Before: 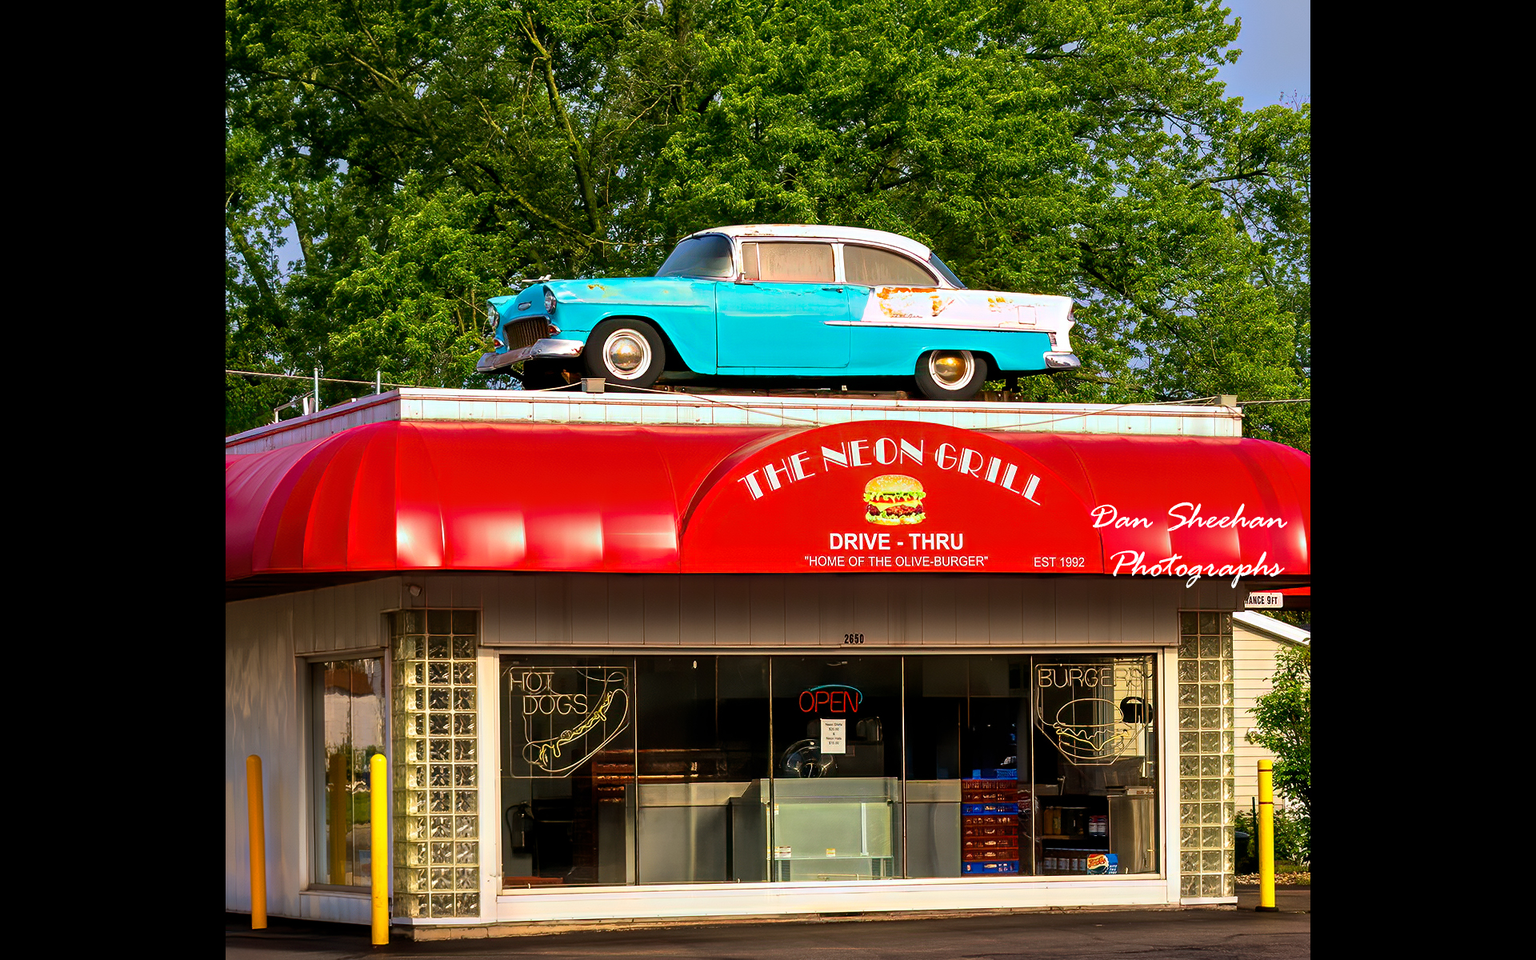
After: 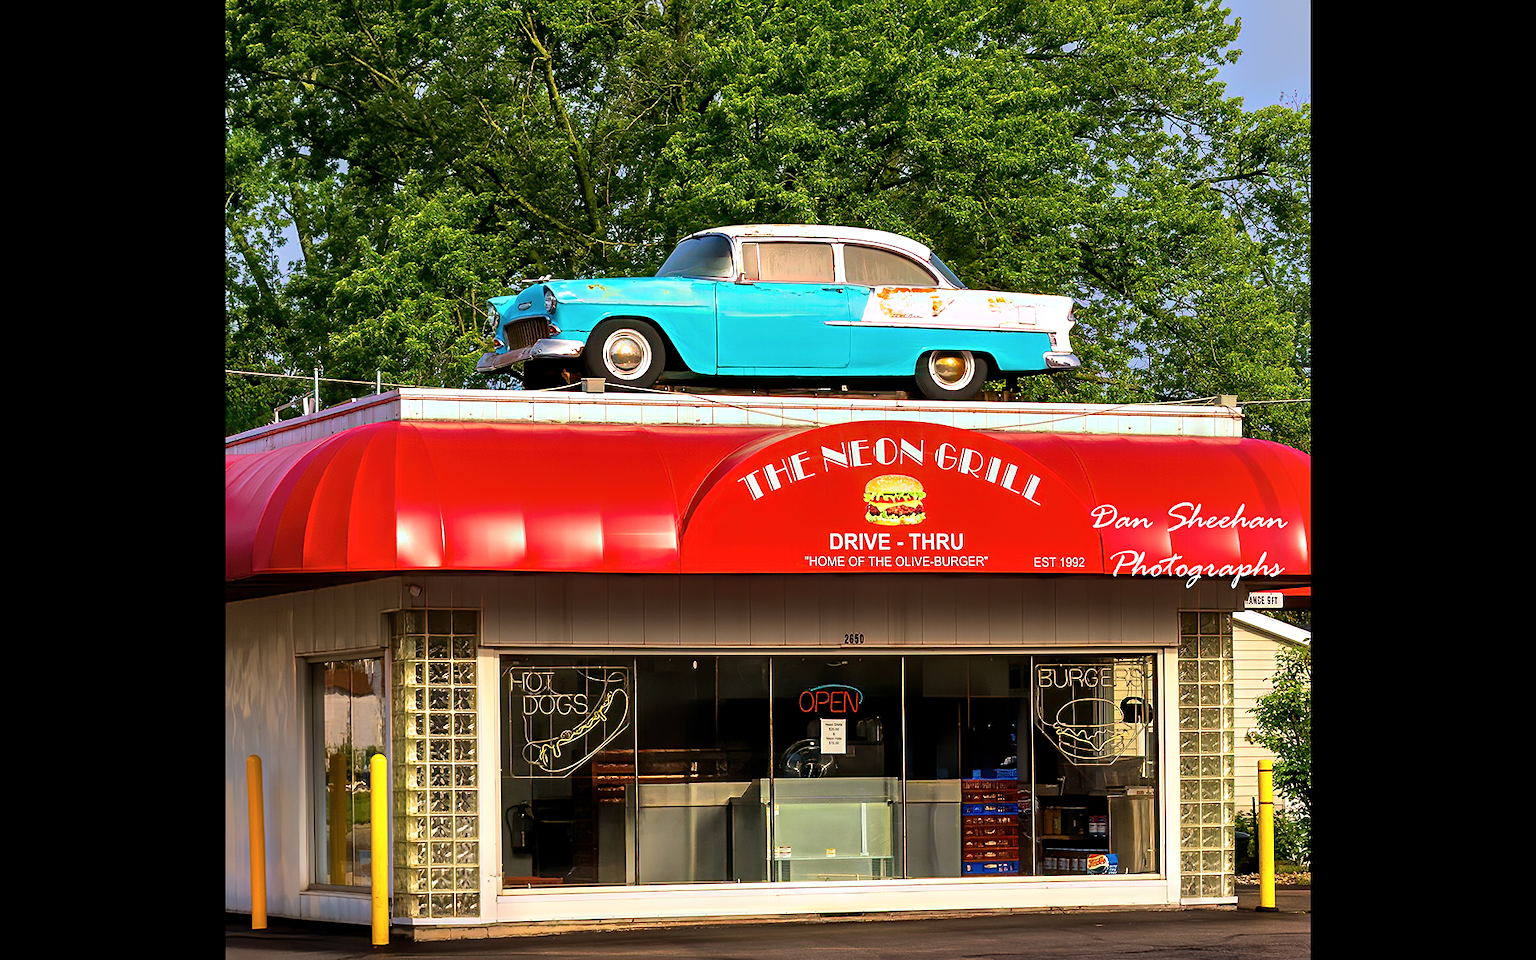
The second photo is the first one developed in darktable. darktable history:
shadows and highlights: radius 171.16, shadows 27, white point adjustment 3.13, highlights -67.95, soften with gaussian
sharpen: amount 0.2
